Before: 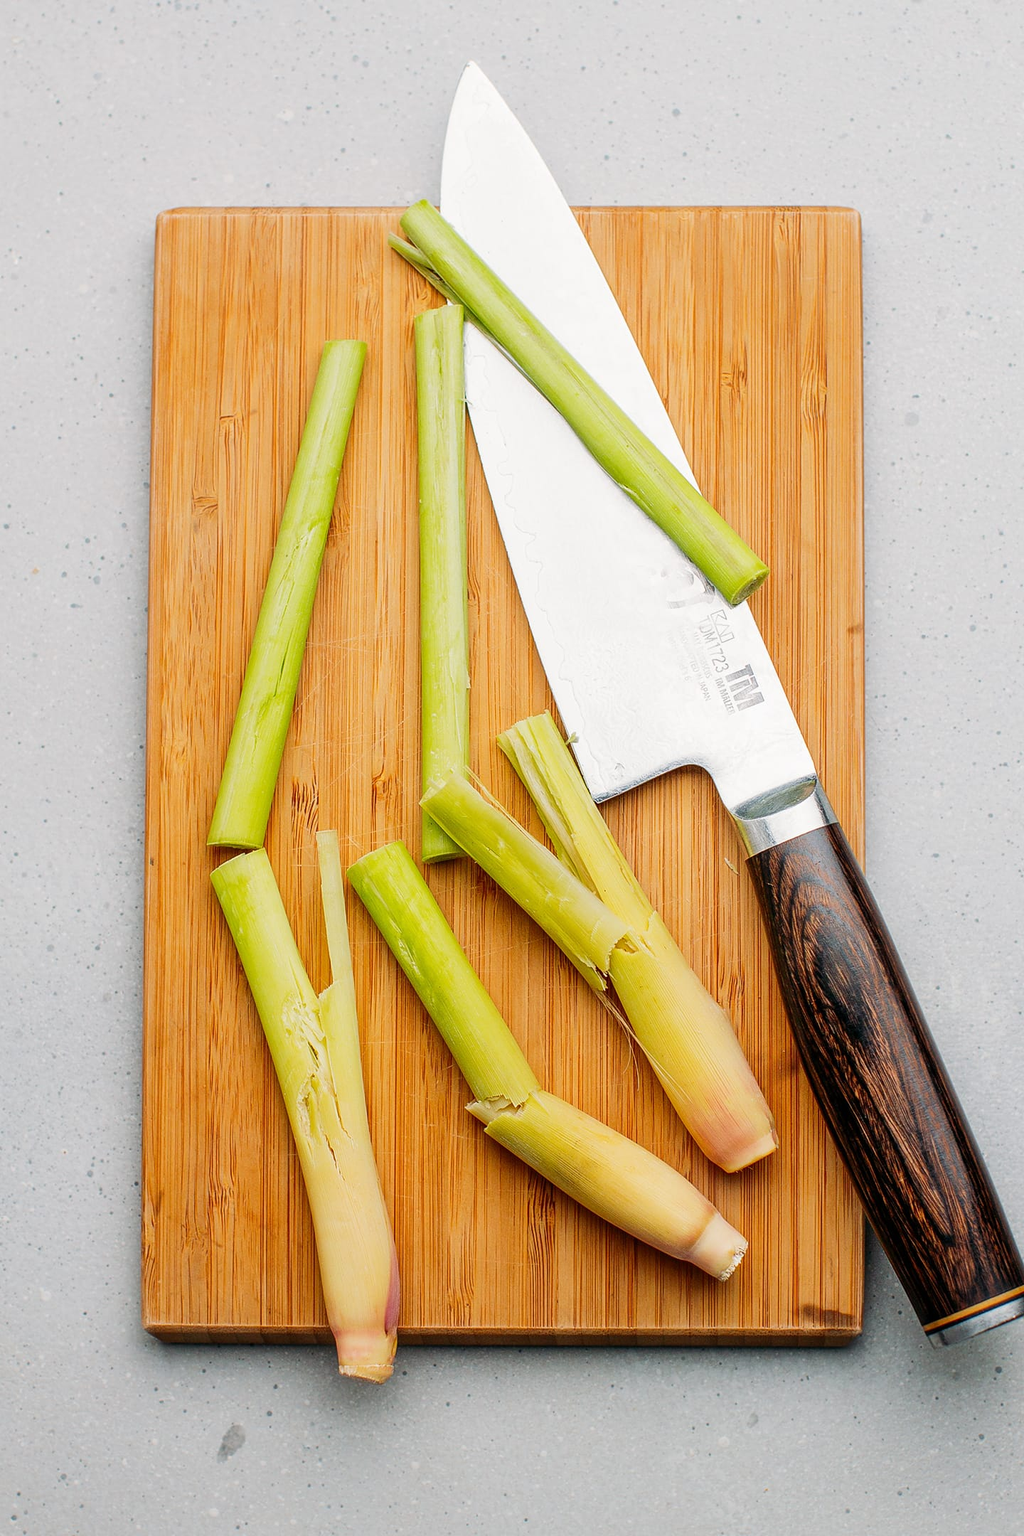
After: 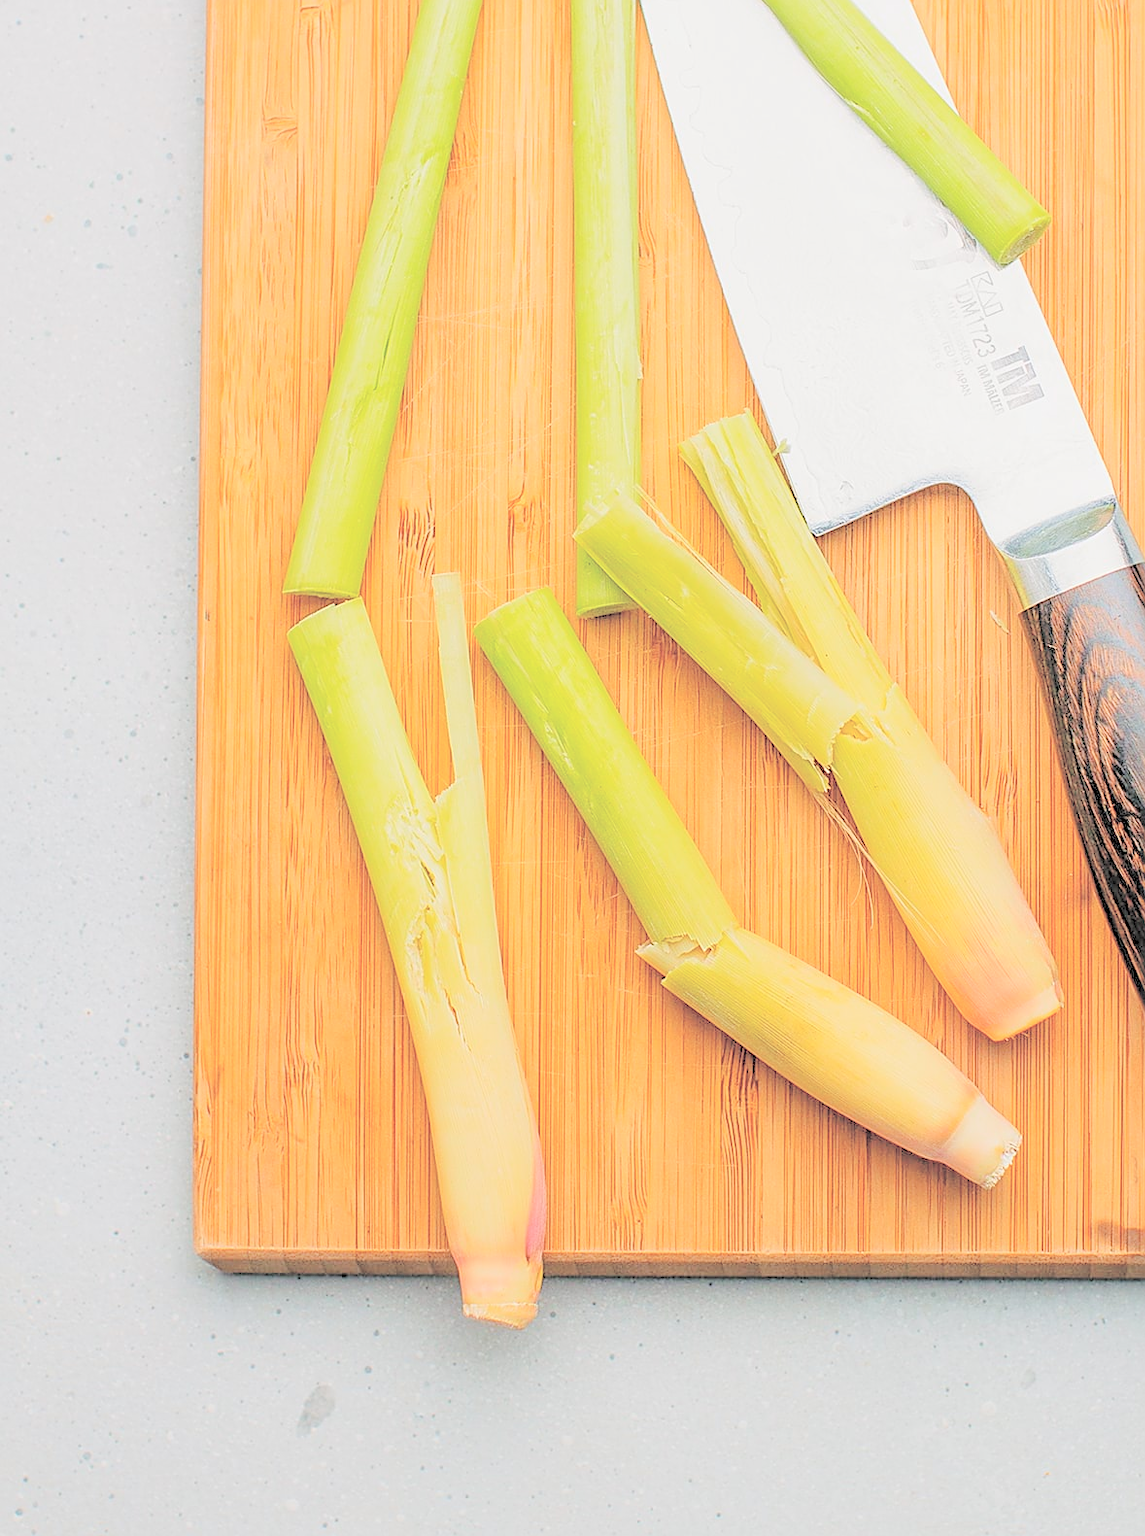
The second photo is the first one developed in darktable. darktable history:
sharpen: on, module defaults
crop: top 26.785%, right 18.06%
contrast brightness saturation: brightness 0.993
tone equalizer: -8 EV 0.253 EV, -7 EV 0.377 EV, -6 EV 0.422 EV, -5 EV 0.275 EV, -3 EV -0.281 EV, -2 EV -0.406 EV, -1 EV -0.431 EV, +0 EV -0.269 EV, edges refinement/feathering 500, mask exposure compensation -1.57 EV, preserve details no
